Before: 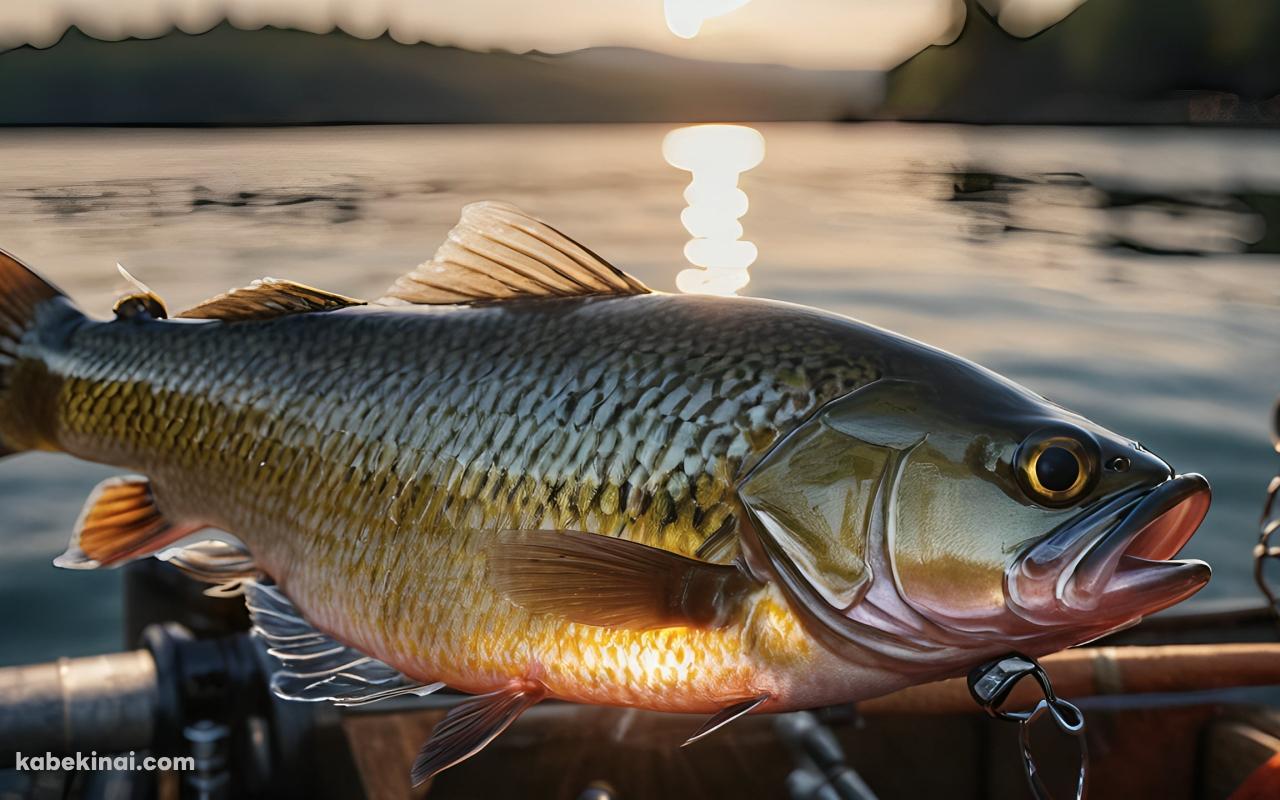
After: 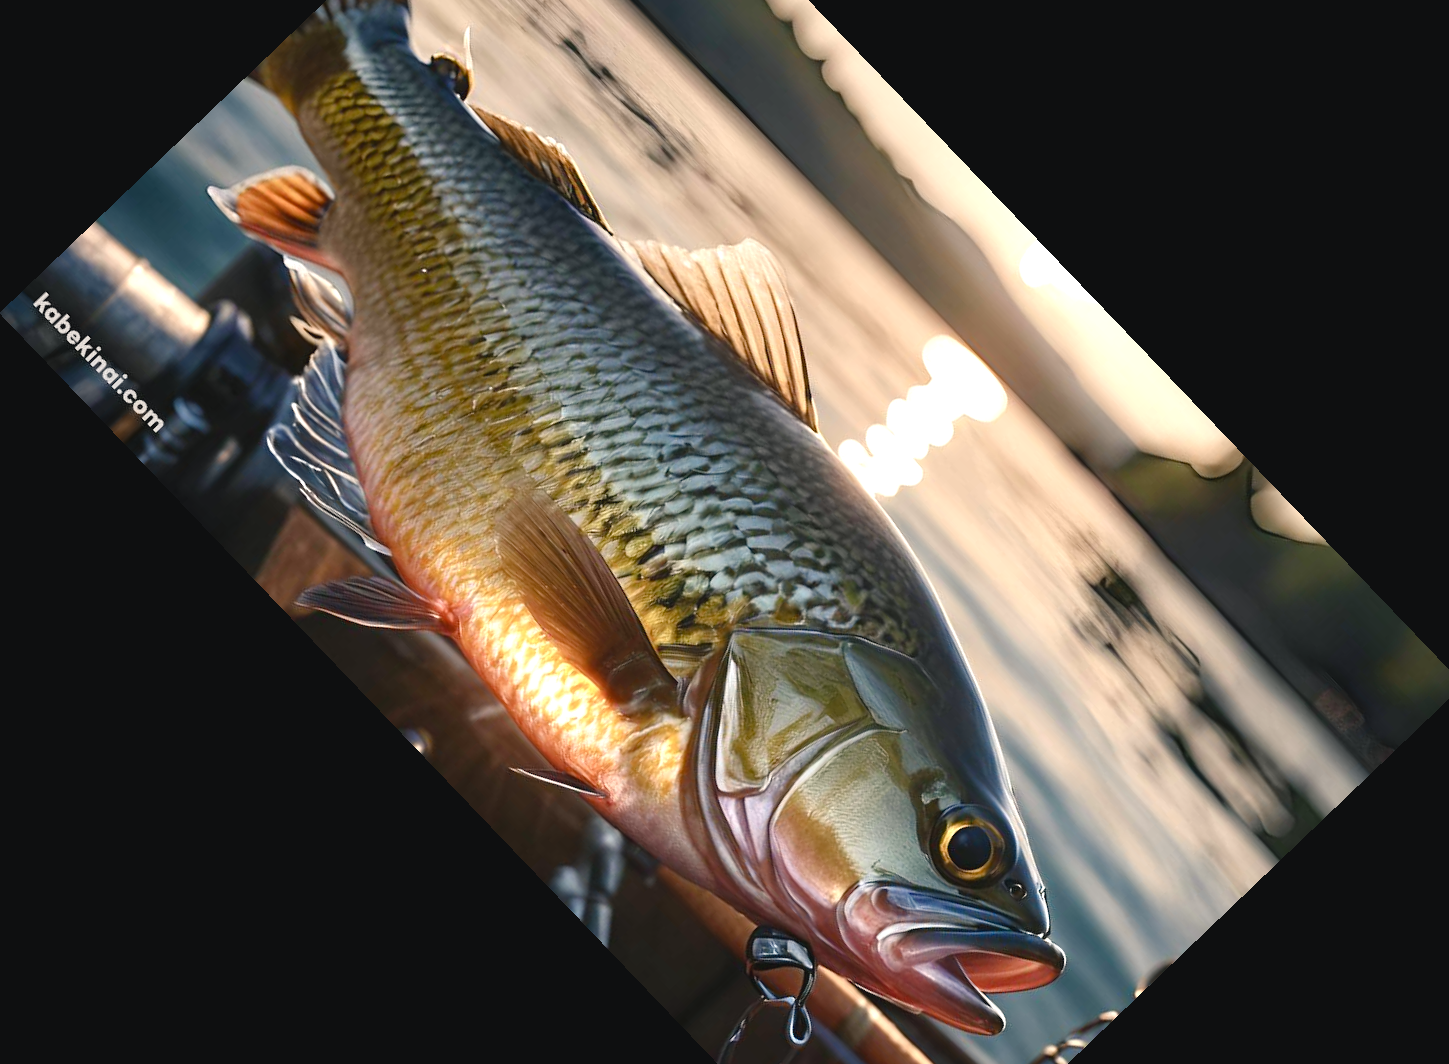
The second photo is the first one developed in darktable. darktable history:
exposure: exposure 0.6 EV, compensate highlight preservation false
crop and rotate: angle -46.26°, top 16.234%, right 0.912%, bottom 11.704%
color balance rgb: shadows lift › chroma 2%, shadows lift › hue 250°, power › hue 326.4°, highlights gain › chroma 2%, highlights gain › hue 64.8°, global offset › luminance 0.5%, global offset › hue 58.8°, perceptual saturation grading › highlights -25%, perceptual saturation grading › shadows 30%, global vibrance 15%
